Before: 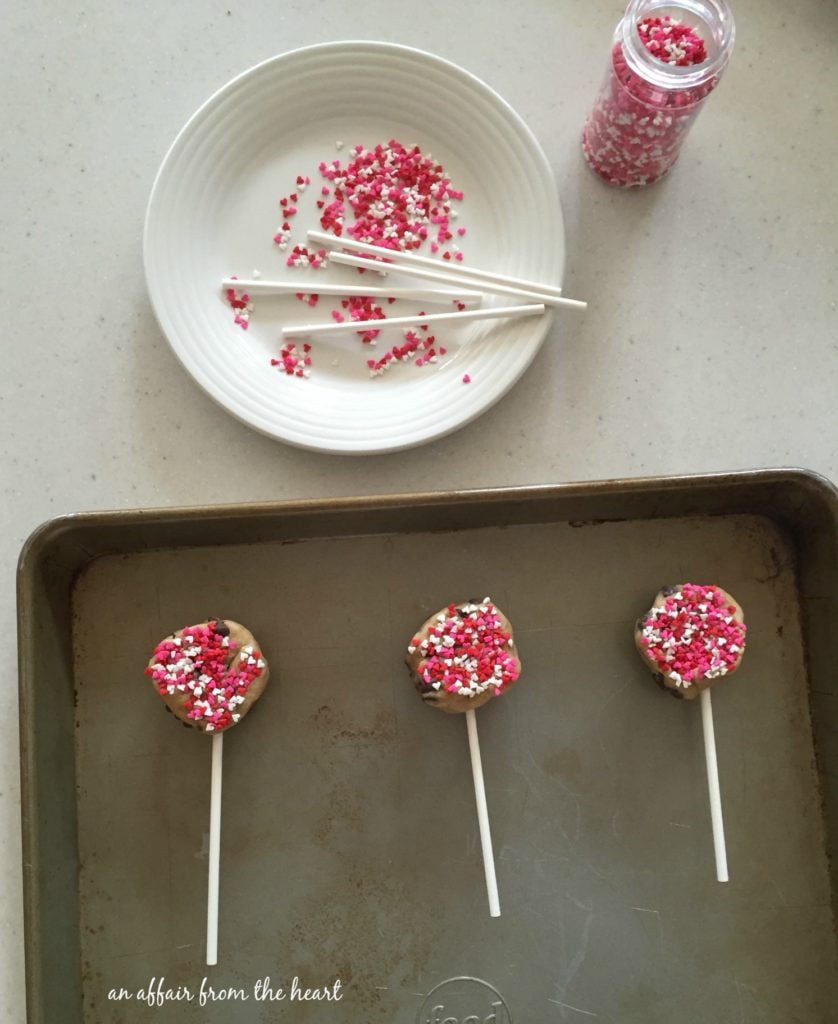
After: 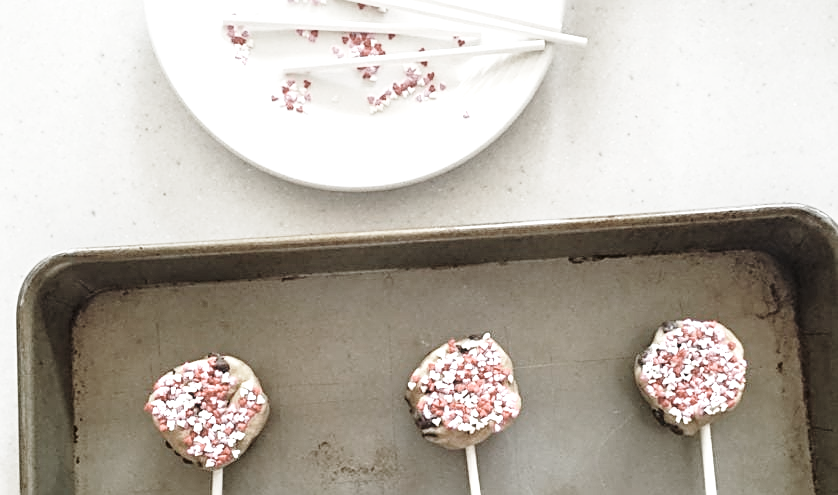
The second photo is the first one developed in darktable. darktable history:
sharpen: on, module defaults
crop and rotate: top 25.844%, bottom 25.757%
local contrast: on, module defaults
exposure: black level correction 0, exposure 0.702 EV, compensate highlight preservation false
contrast brightness saturation: saturation 0.103
base curve: curves: ch0 [(0, 0) (0.028, 0.03) (0.121, 0.232) (0.46, 0.748) (0.859, 0.968) (1, 1)], preserve colors none
color zones: curves: ch0 [(0, 0.613) (0.01, 0.613) (0.245, 0.448) (0.498, 0.529) (0.642, 0.665) (0.879, 0.777) (0.99, 0.613)]; ch1 [(0, 0.035) (0.121, 0.189) (0.259, 0.197) (0.415, 0.061) (0.589, 0.022) (0.732, 0.022) (0.857, 0.026) (0.991, 0.053)]
